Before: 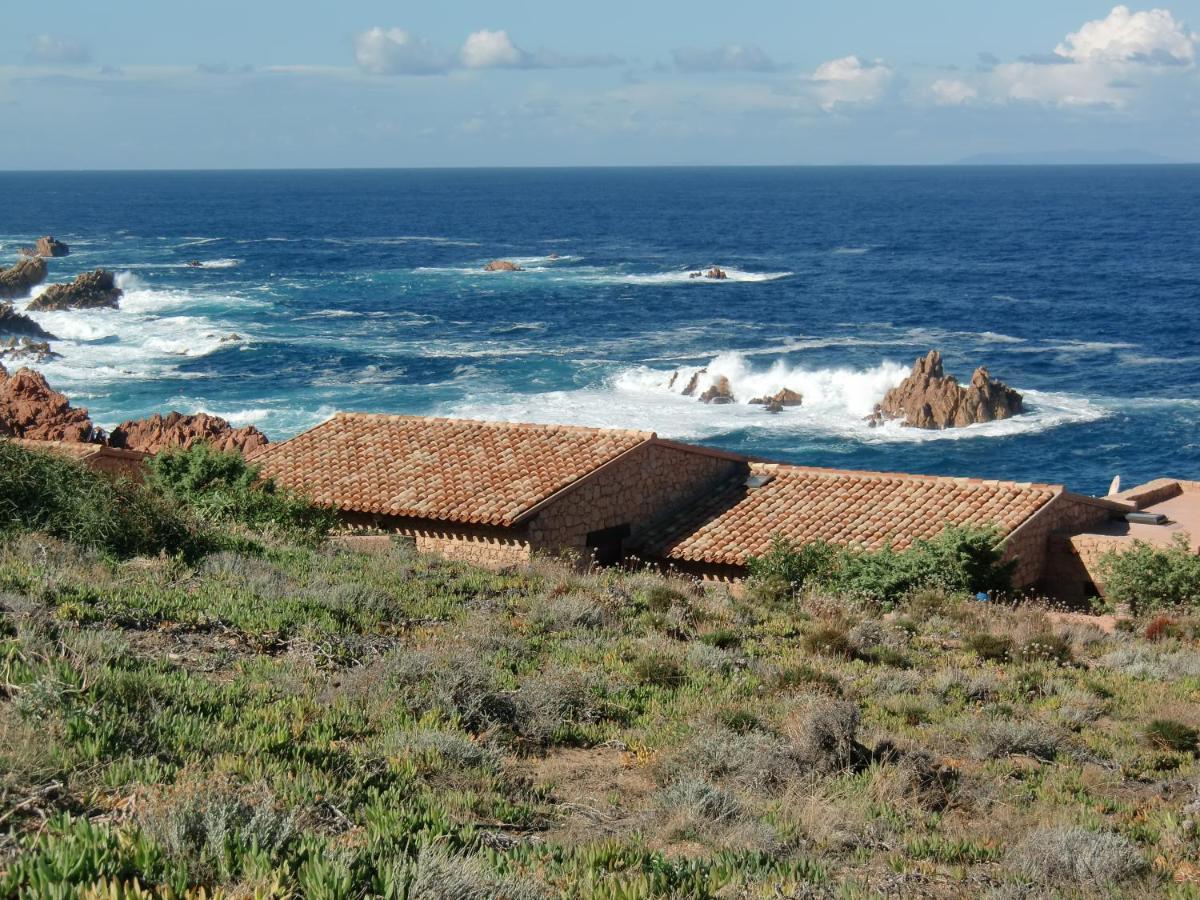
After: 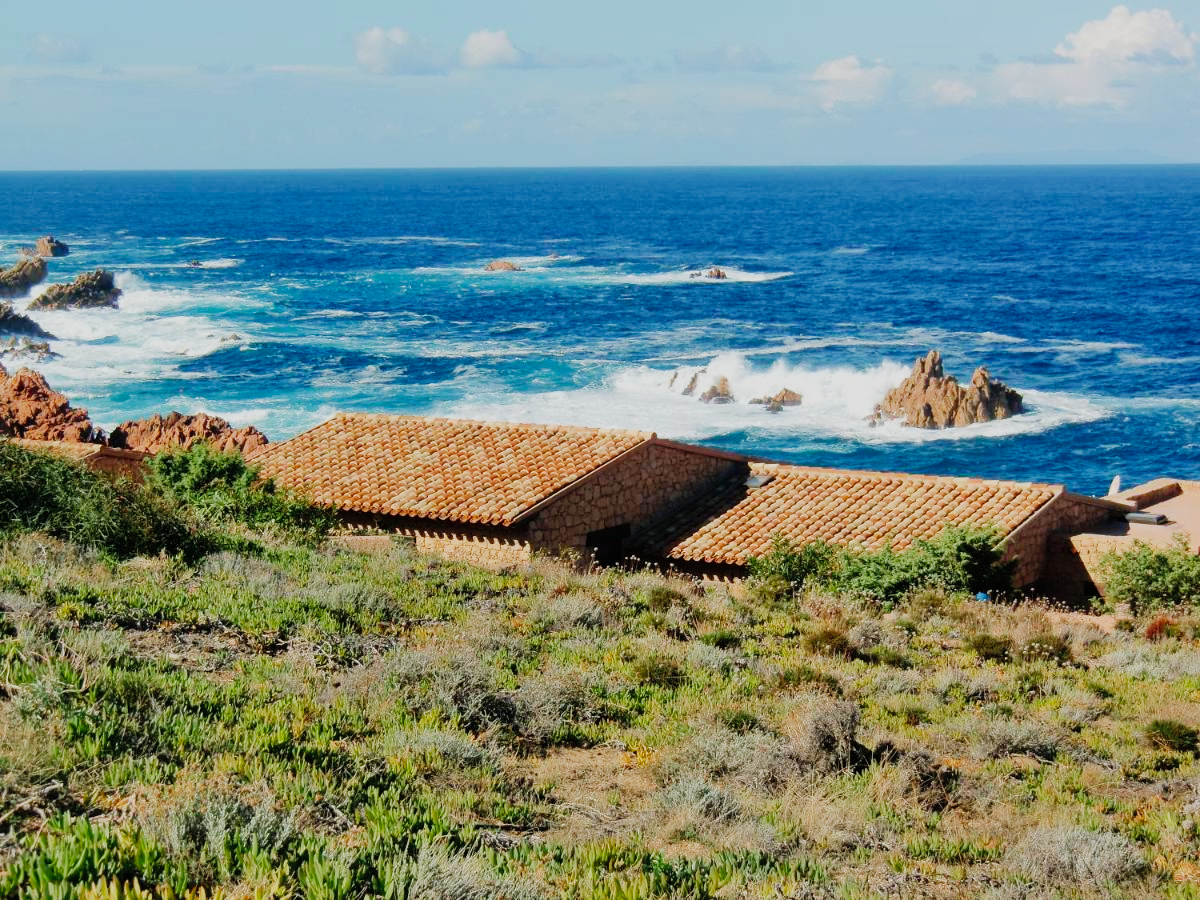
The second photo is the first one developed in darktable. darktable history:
sigmoid: skew -0.2, preserve hue 0%, red attenuation 0.1, red rotation 0.035, green attenuation 0.1, green rotation -0.017, blue attenuation 0.15, blue rotation -0.052, base primaries Rec2020
contrast brightness saturation: contrast 0.05, brightness 0.06, saturation 0.01
color balance rgb: perceptual saturation grading › global saturation 25%, perceptual brilliance grading › mid-tones 10%, perceptual brilliance grading › shadows 15%, global vibrance 20%
